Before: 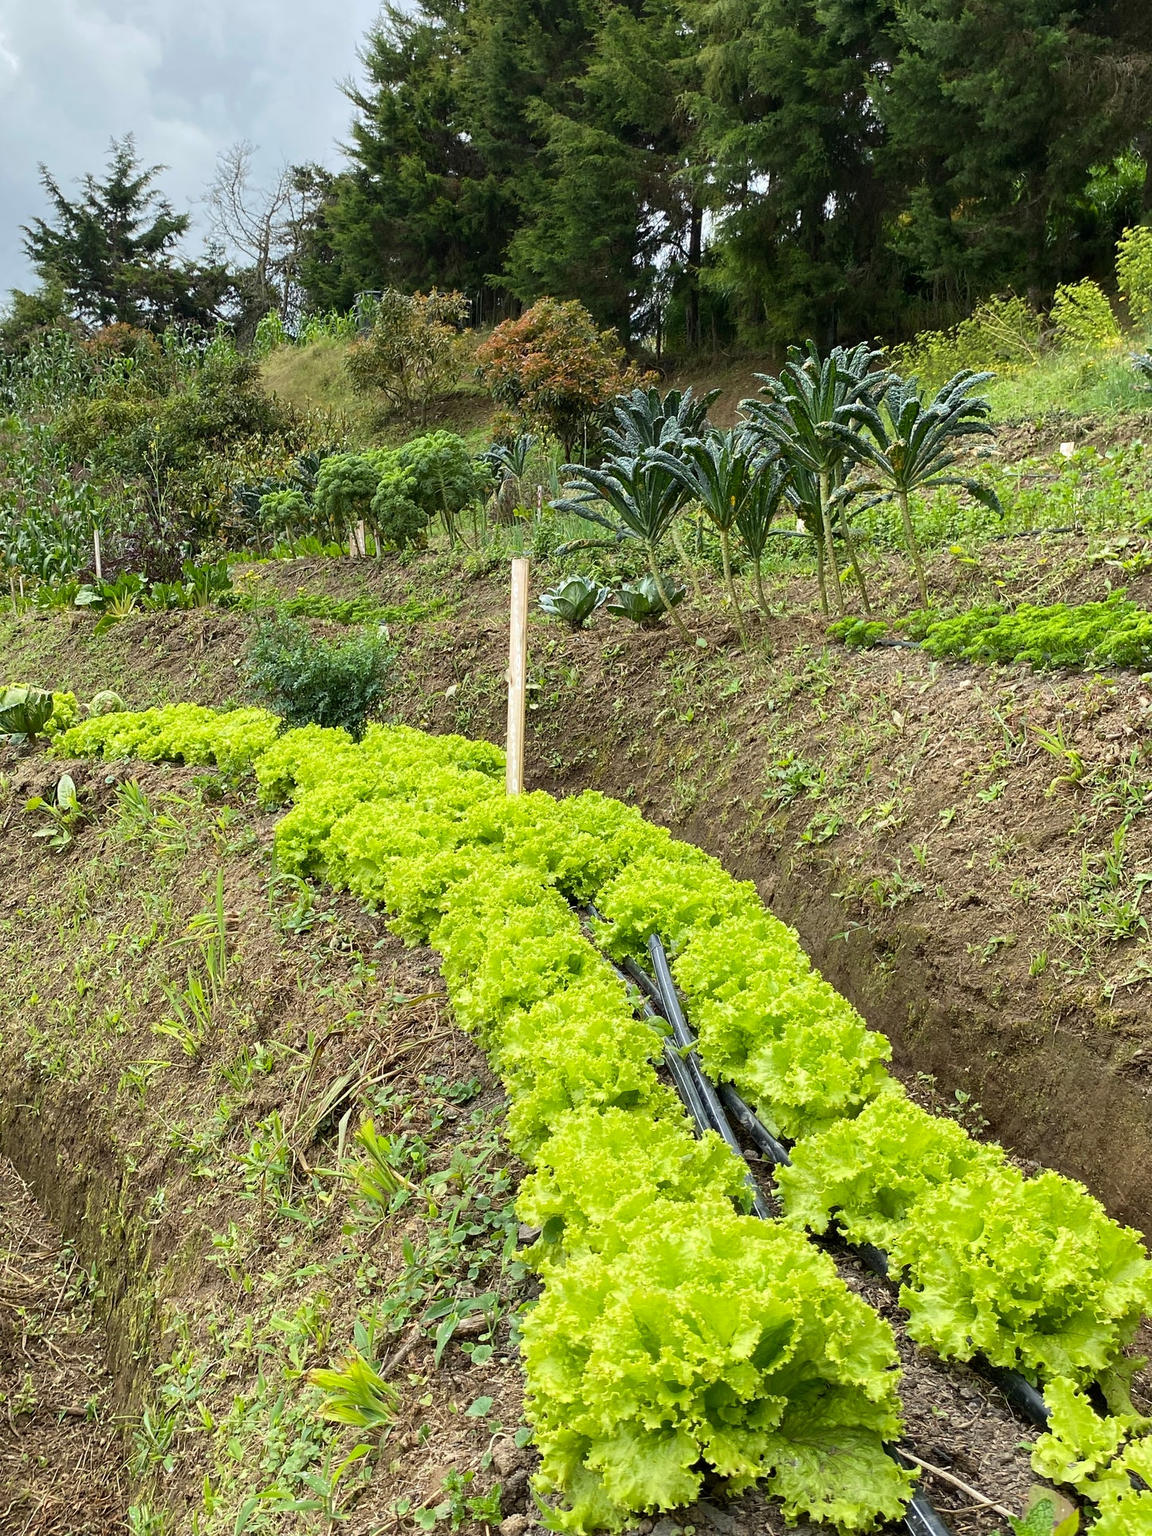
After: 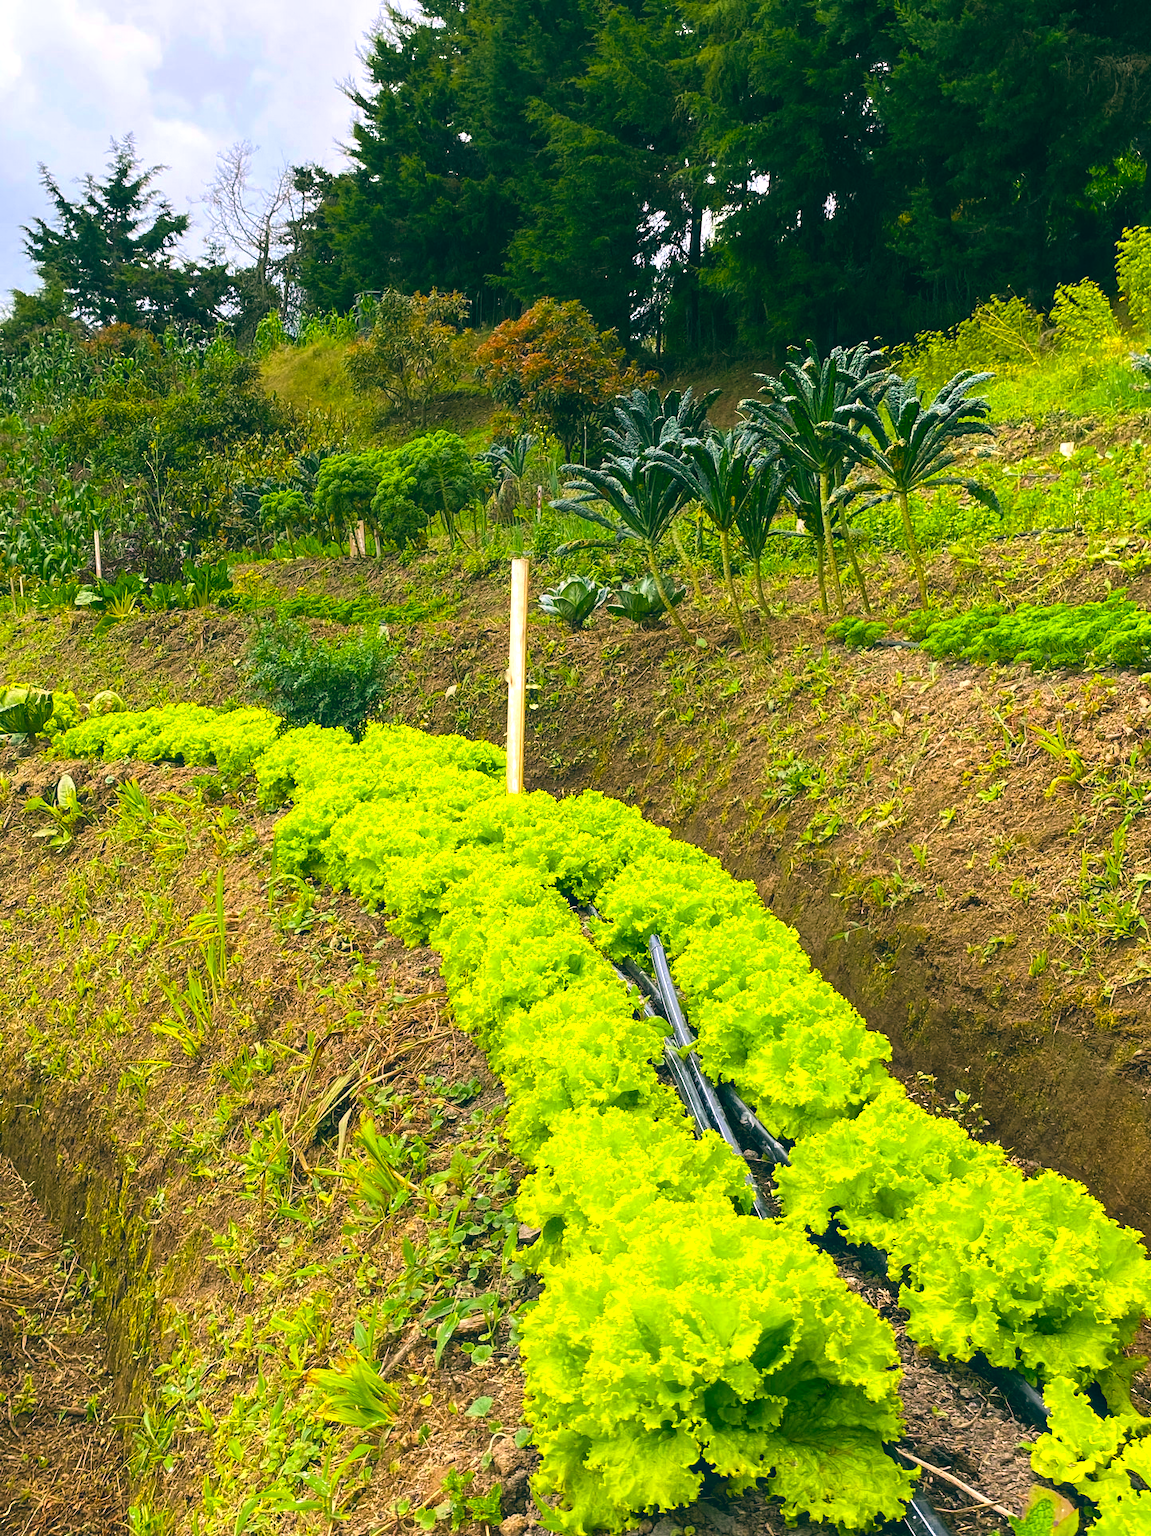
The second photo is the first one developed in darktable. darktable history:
color balance rgb: linear chroma grading › global chroma 15%, perceptual saturation grading › global saturation 30%
color balance: lift [1.016, 0.983, 1, 1.017], gamma [0.78, 1.018, 1.043, 0.957], gain [0.786, 1.063, 0.937, 1.017], input saturation 118.26%, contrast 13.43%, contrast fulcrum 21.62%, output saturation 82.76%
contrast equalizer: octaves 7, y [[0.6 ×6], [0.55 ×6], [0 ×6], [0 ×6], [0 ×6]], mix -1
white balance: emerald 1
exposure: exposure 0.669 EV, compensate highlight preservation false
local contrast: on, module defaults
